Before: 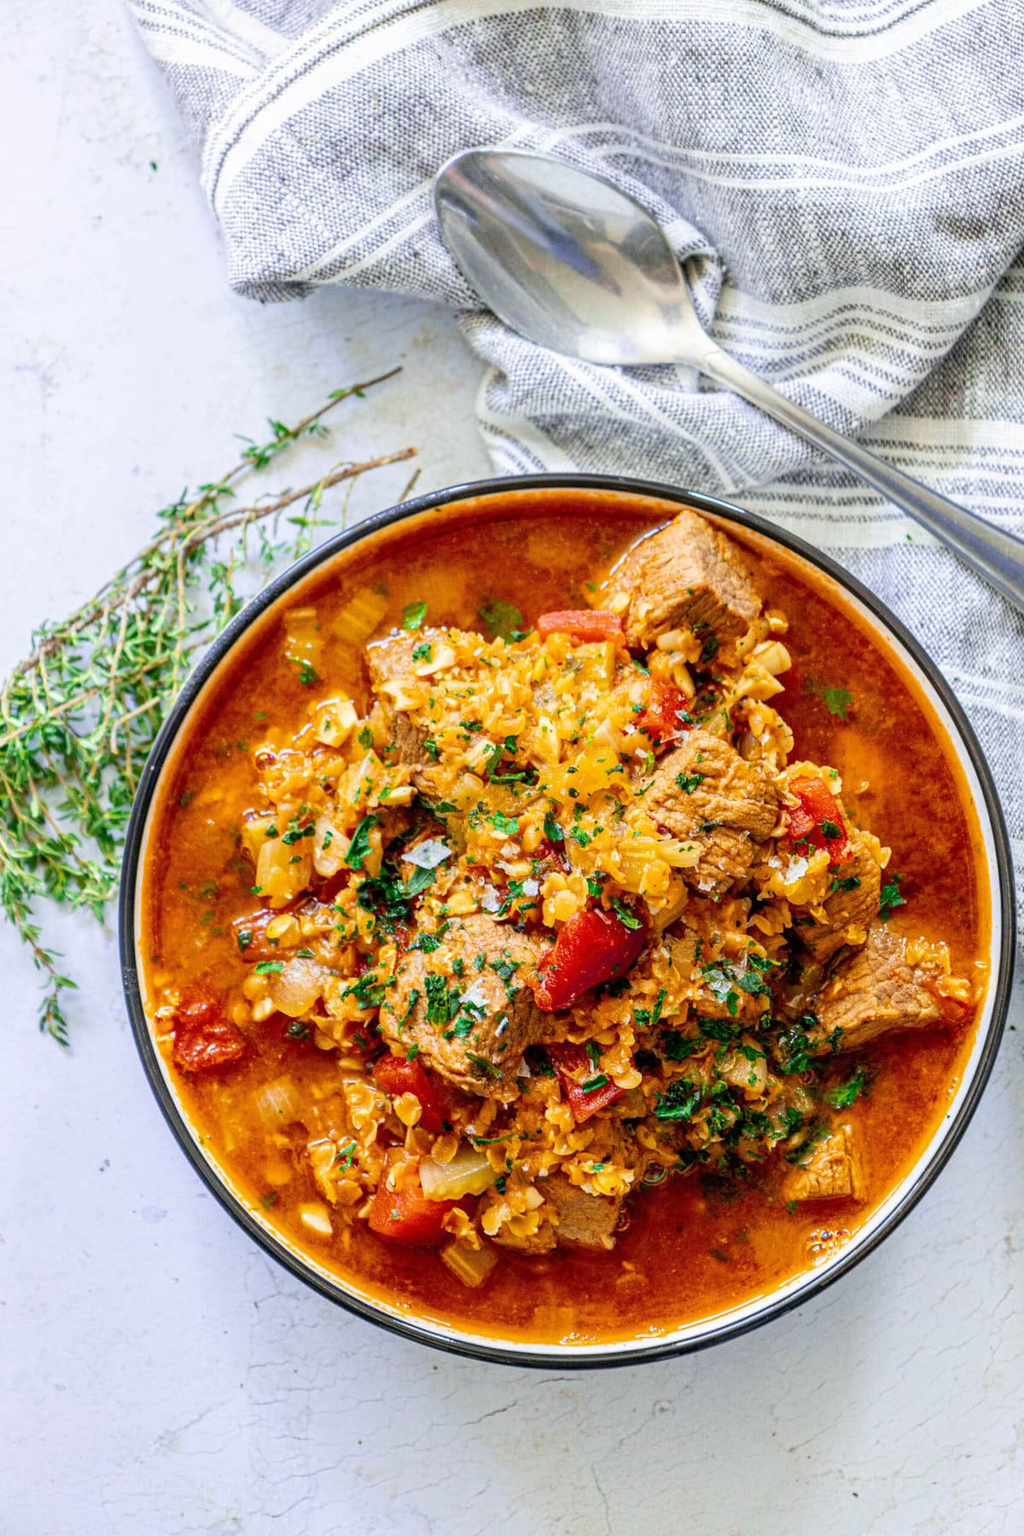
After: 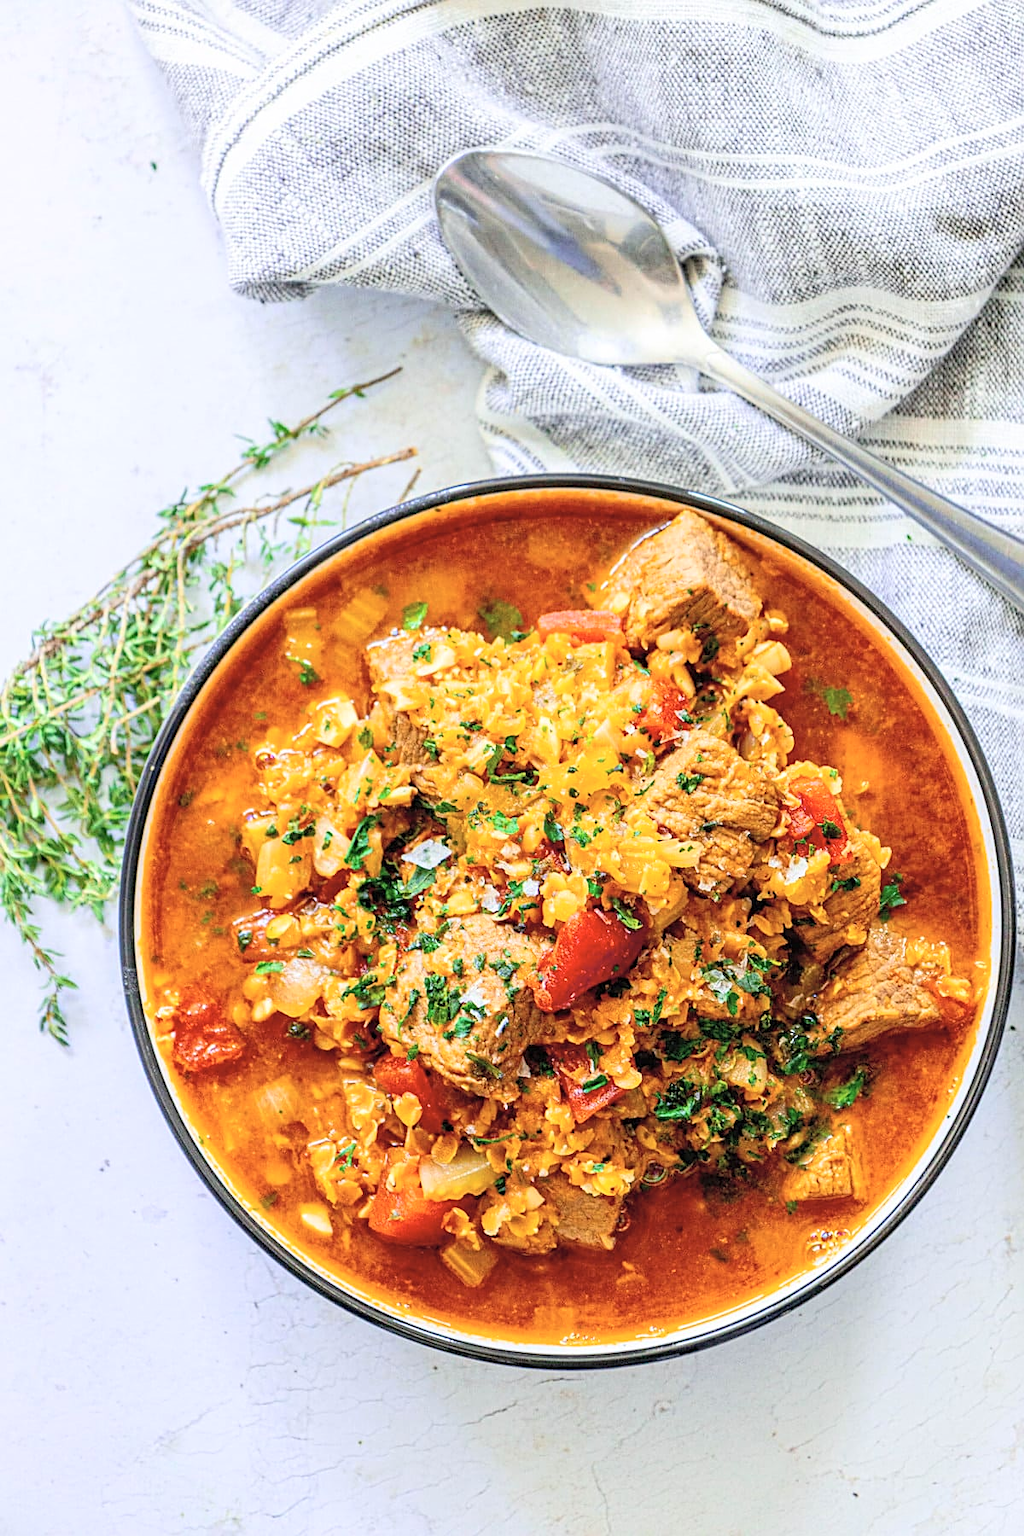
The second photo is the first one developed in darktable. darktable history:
tone equalizer: edges refinement/feathering 500, mask exposure compensation -1.57 EV, preserve details no
contrast brightness saturation: contrast 0.14, brightness 0.214
sharpen: on, module defaults
